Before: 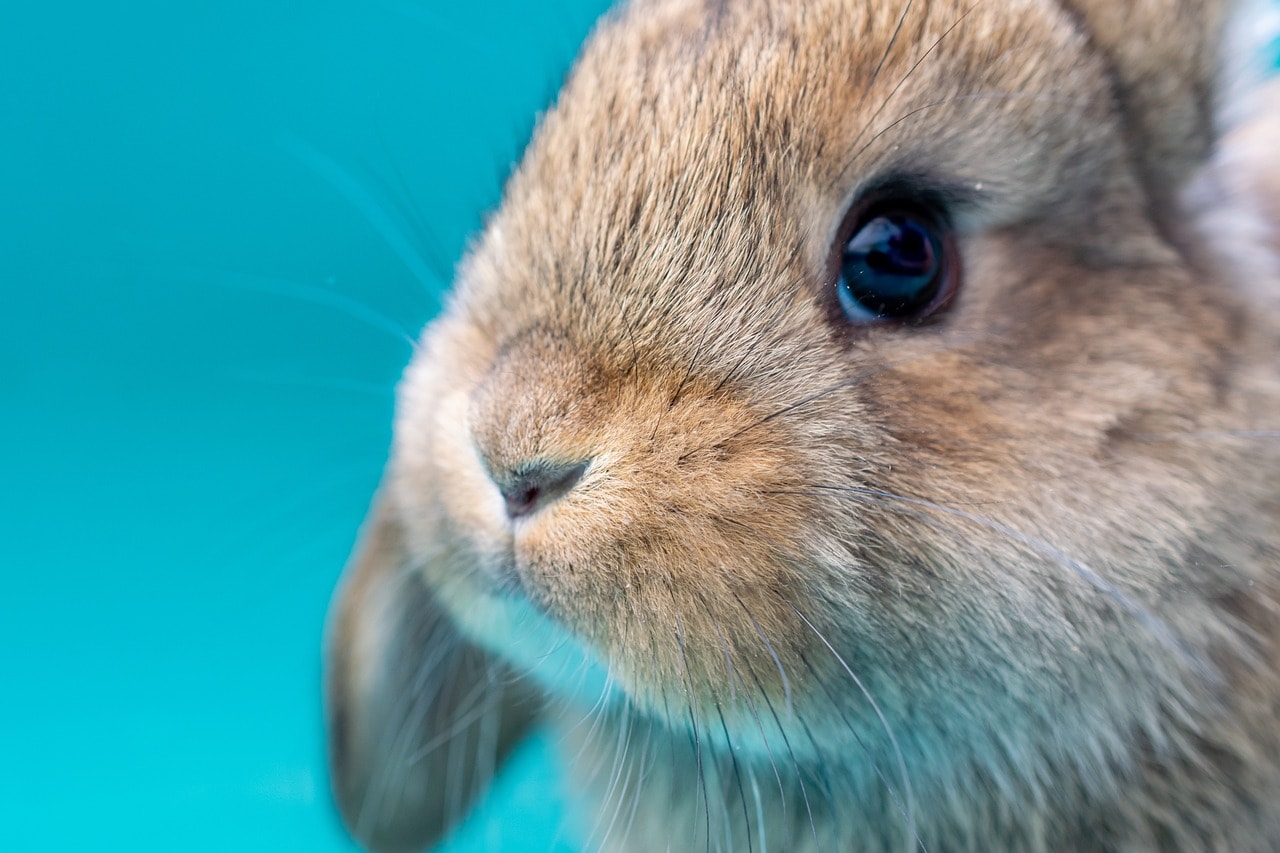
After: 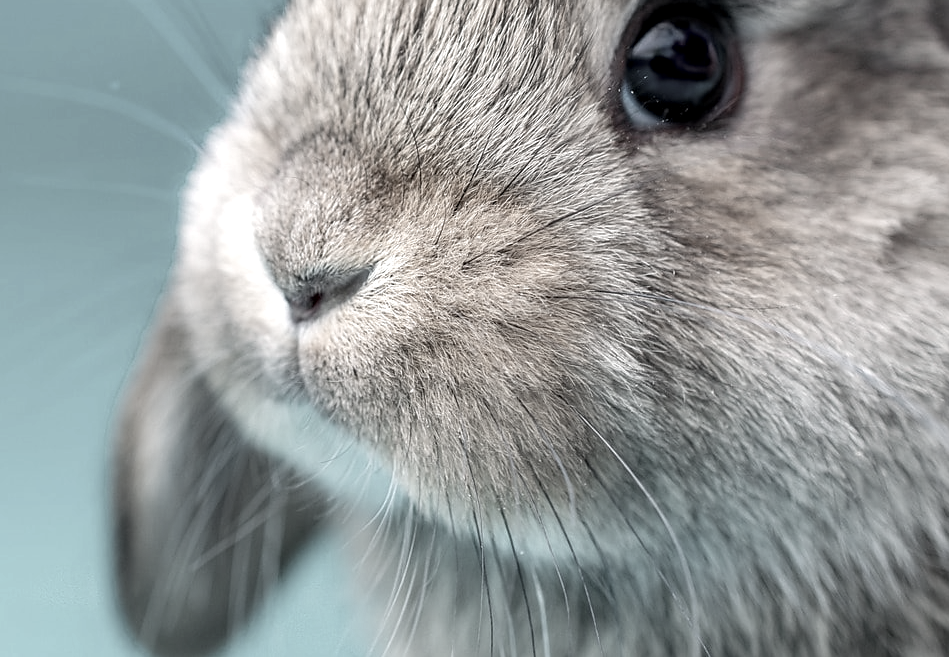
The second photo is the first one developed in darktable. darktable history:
crop: left 16.88%, top 22.948%, right 8.907%
color zones: curves: ch1 [(0, 0.34) (0.143, 0.164) (0.286, 0.152) (0.429, 0.176) (0.571, 0.173) (0.714, 0.188) (0.857, 0.199) (1, 0.34)]
exposure: exposure 0.2 EV, compensate highlight preservation false
local contrast: on, module defaults
color correction: highlights b* 0.031, saturation 0.768
sharpen: radius 1.46, amount 0.396, threshold 1.14
